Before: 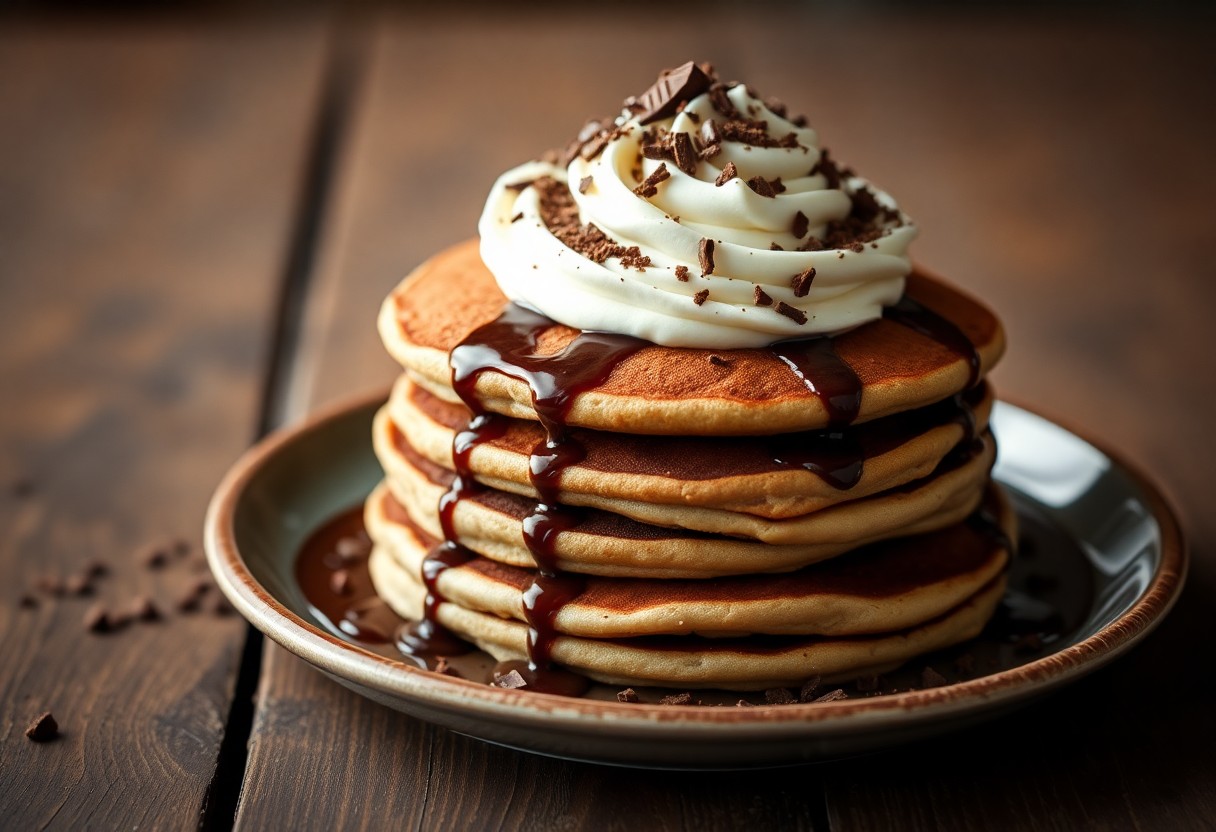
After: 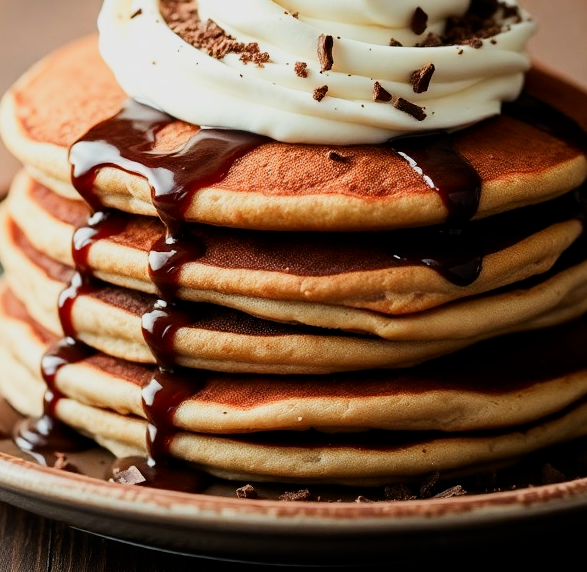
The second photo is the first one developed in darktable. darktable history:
filmic rgb: black relative exposure -6.91 EV, white relative exposure 5.65 EV, threshold 2.98 EV, hardness 2.85, enable highlight reconstruction true
exposure: black level correction 0, exposure 0.69 EV, compensate highlight preservation false
crop: left 31.401%, top 24.614%, right 20.299%, bottom 6.631%
contrast brightness saturation: contrast 0.138
